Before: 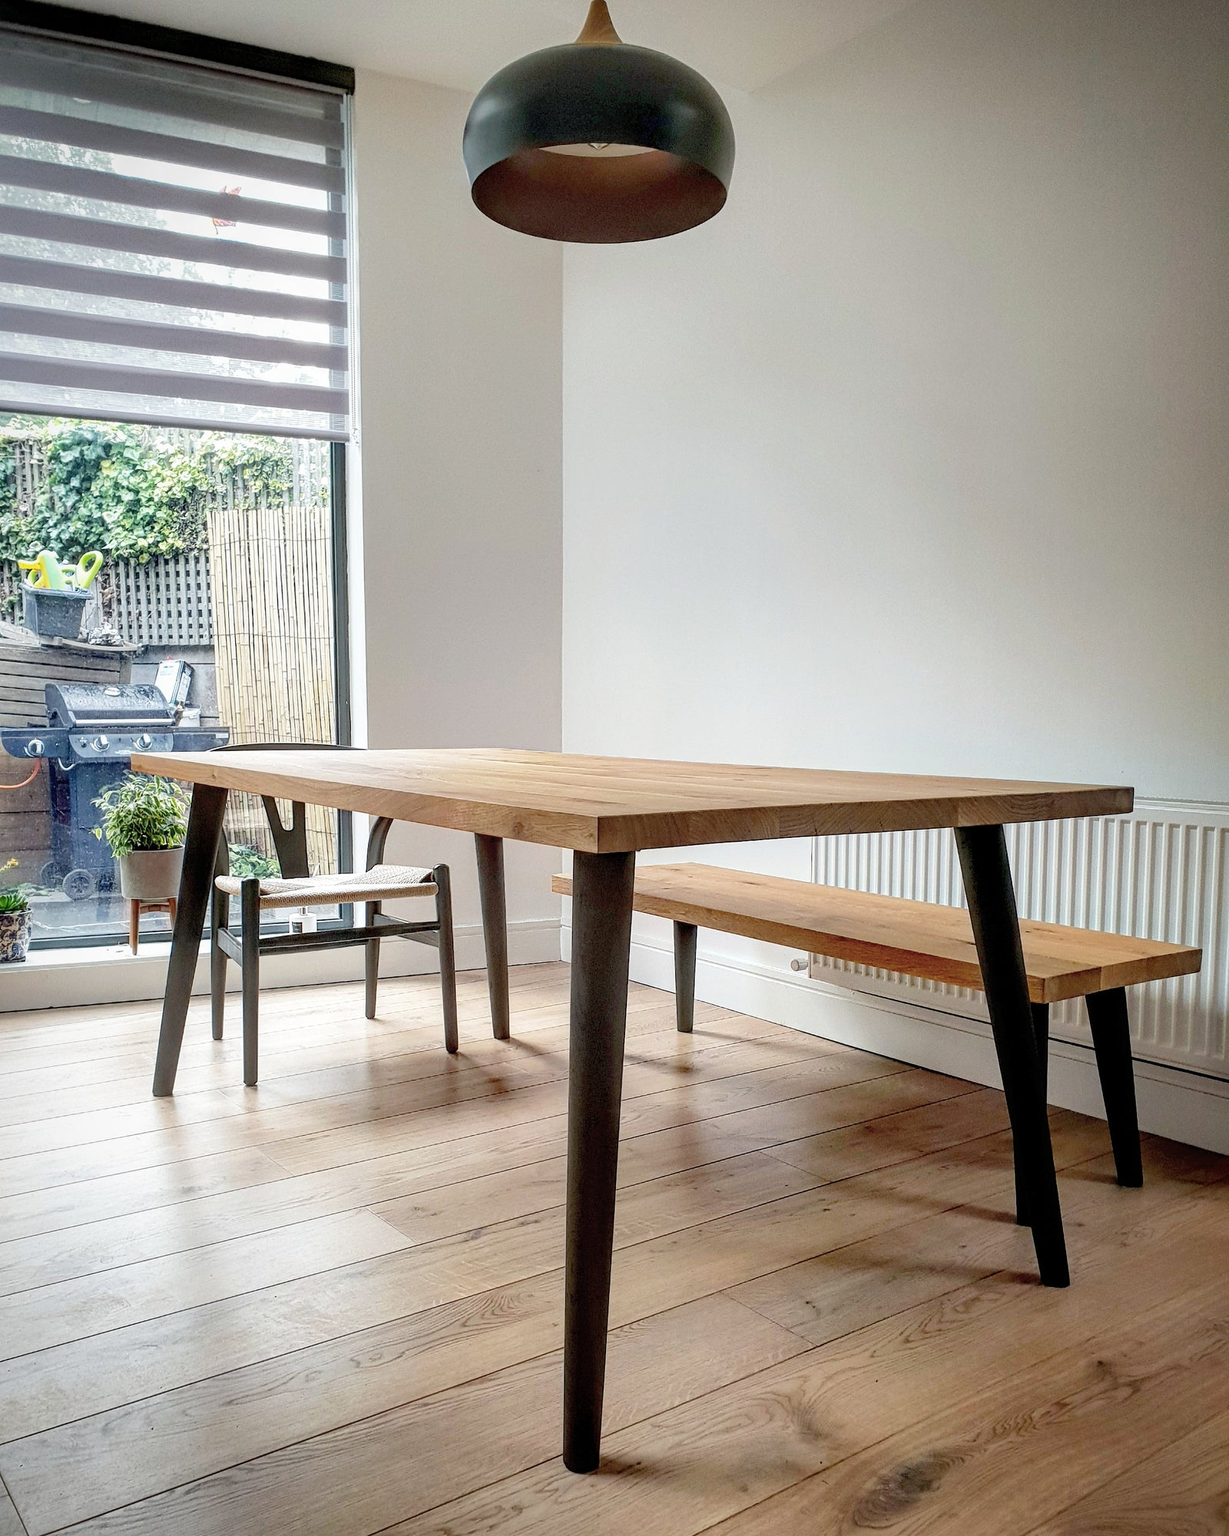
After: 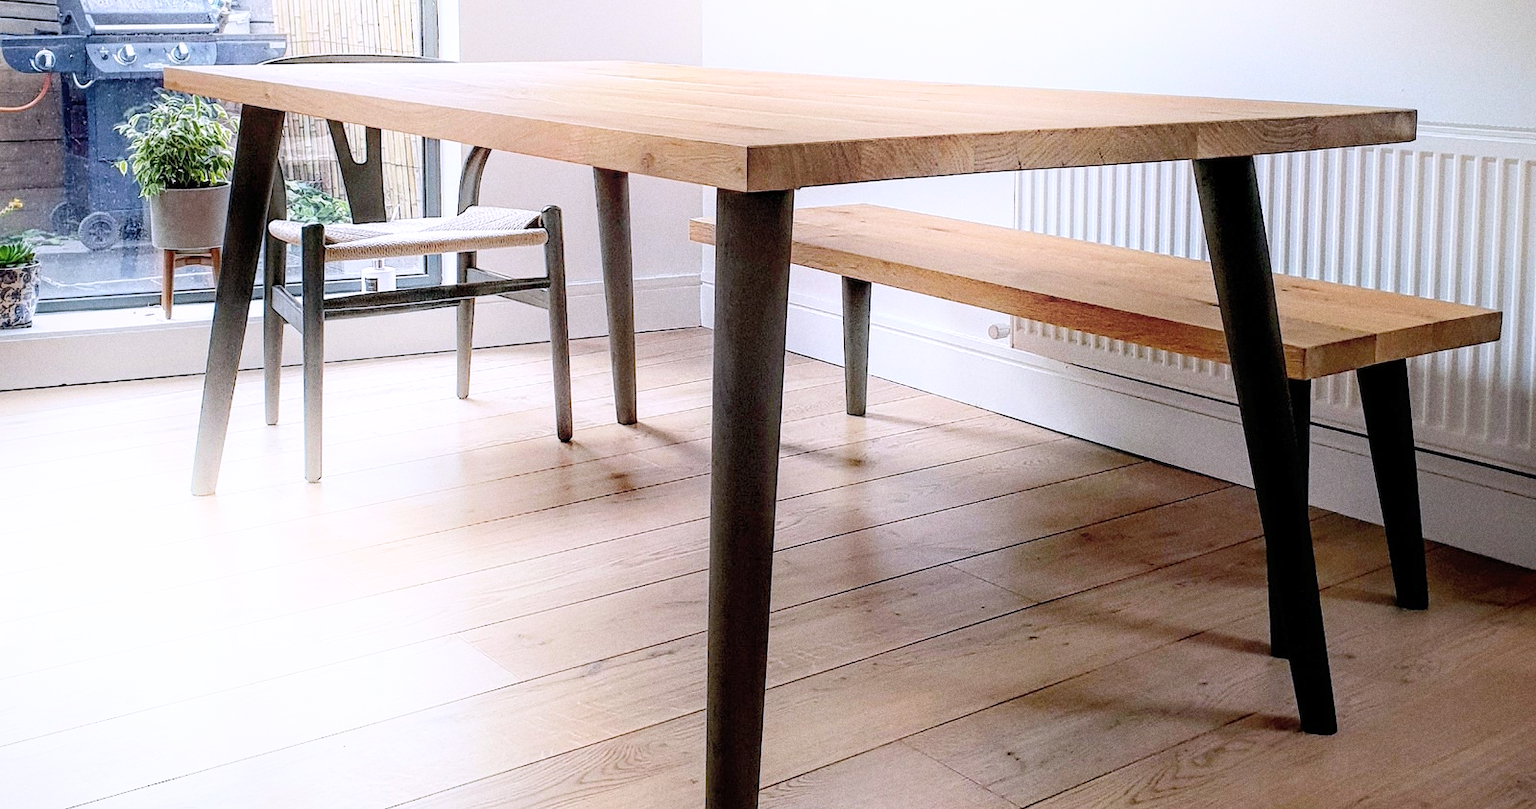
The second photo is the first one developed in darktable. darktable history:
shadows and highlights: shadows -21.3, highlights 100, soften with gaussian
grain: coarseness 0.09 ISO
crop: top 45.551%, bottom 12.262%
white balance: red 1.004, blue 1.096
